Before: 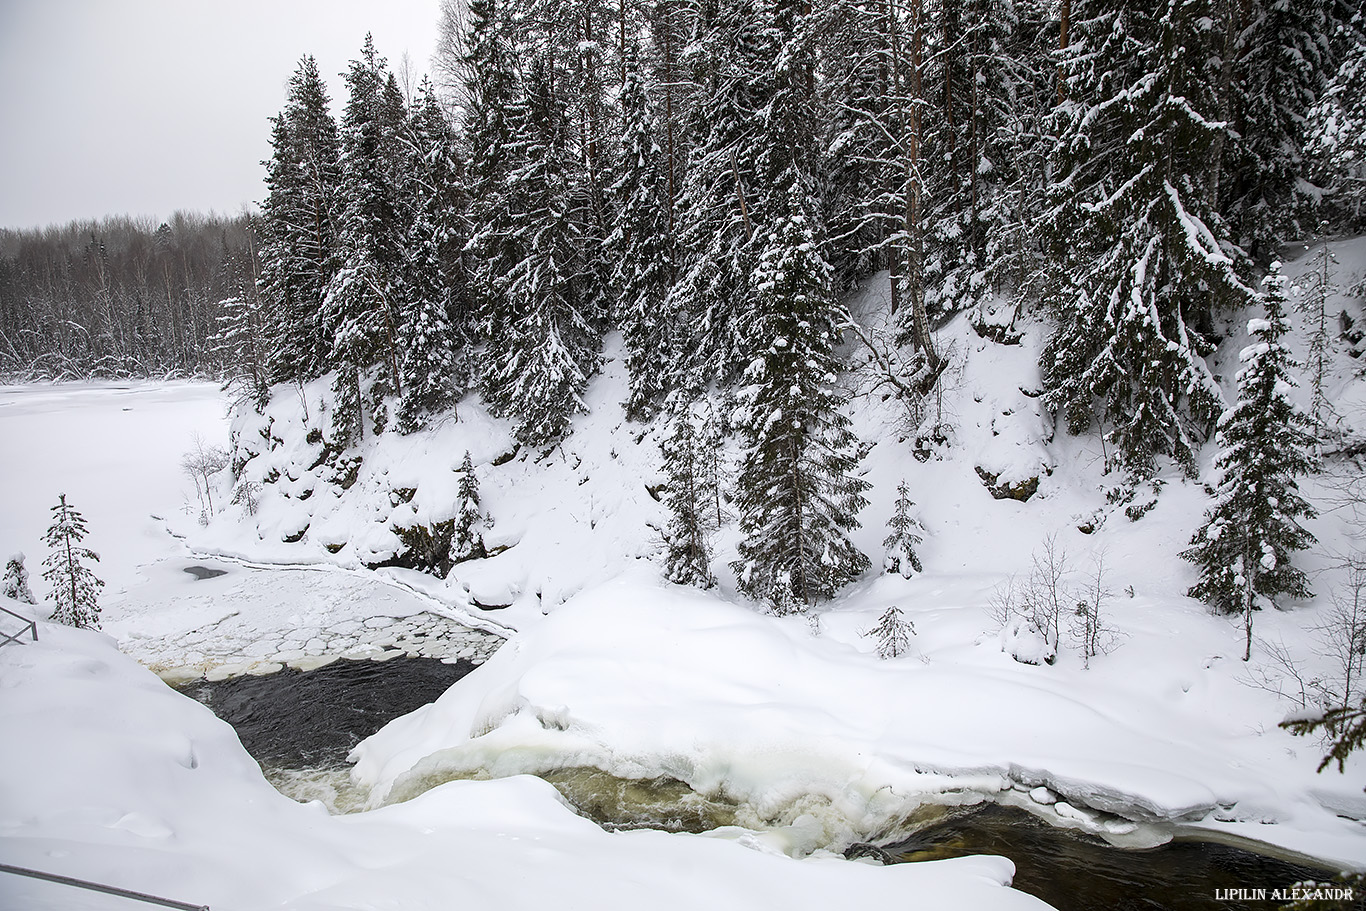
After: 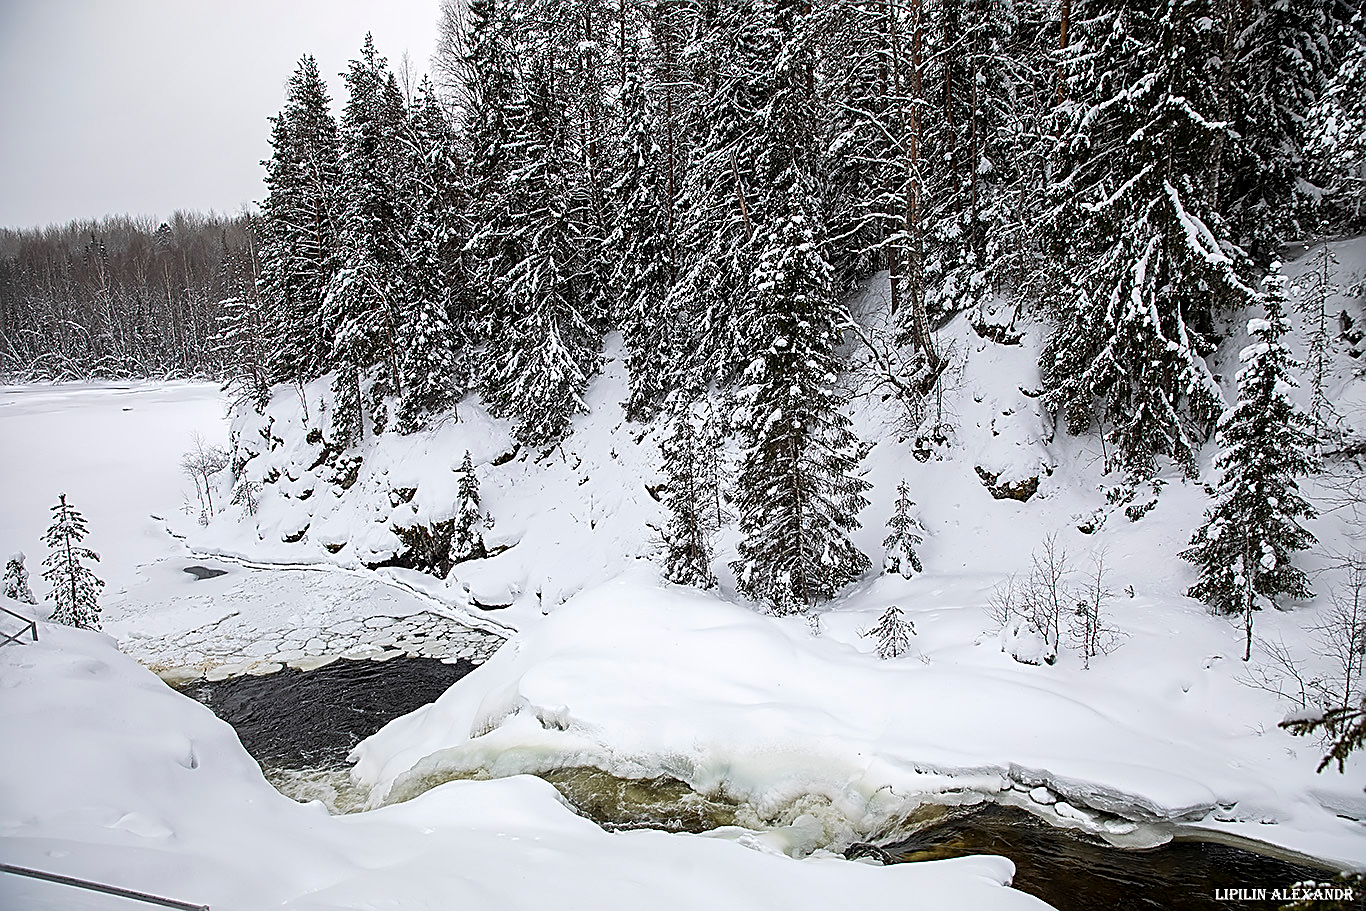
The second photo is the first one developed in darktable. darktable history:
shadows and highlights: shadows 29.17, highlights -28.9, low approximation 0.01, soften with gaussian
sharpen: amount 1.007
